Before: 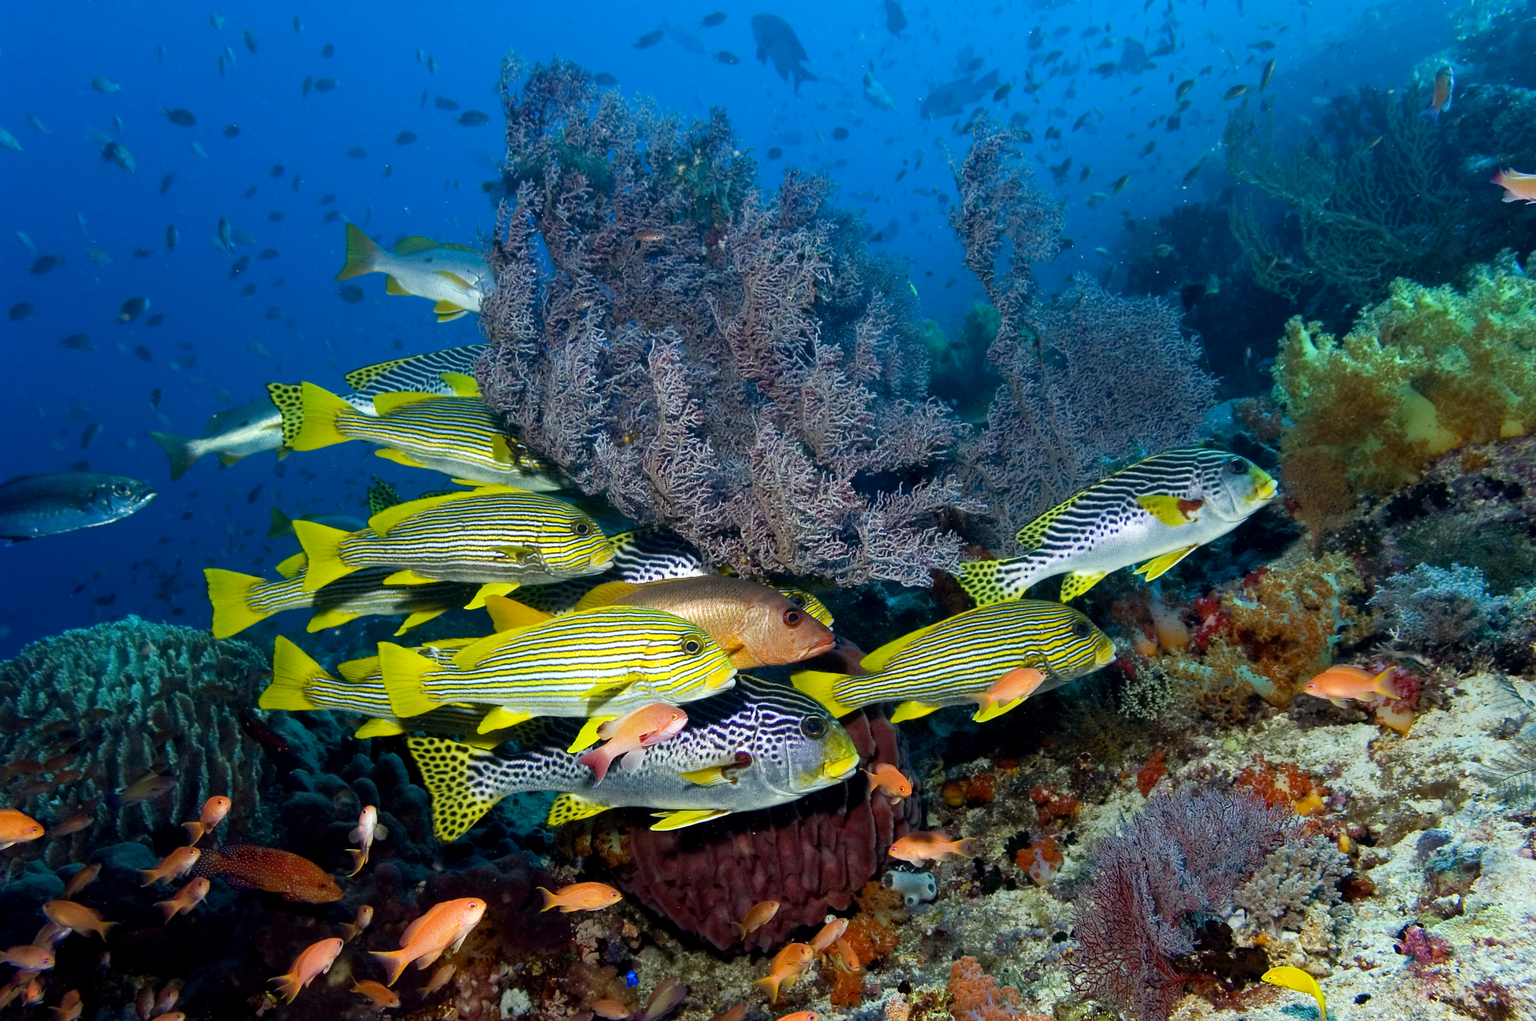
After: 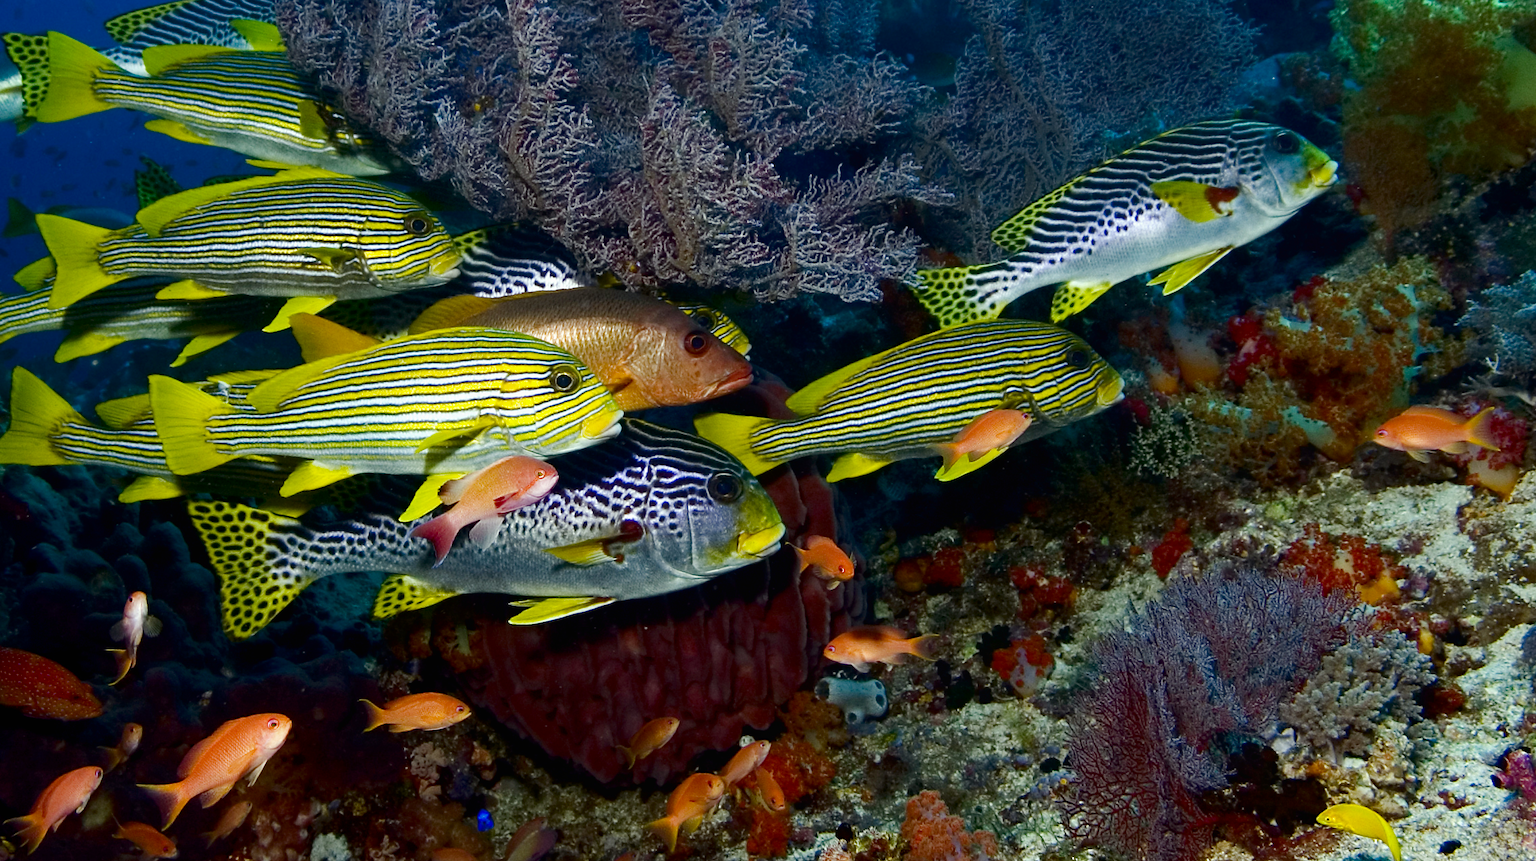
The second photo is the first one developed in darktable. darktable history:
crop and rotate: left 17.299%, top 35.115%, right 7.015%, bottom 1.024%
local contrast: mode bilateral grid, contrast 100, coarseness 100, detail 91%, midtone range 0.2
contrast brightness saturation: brightness -0.2, saturation 0.08
